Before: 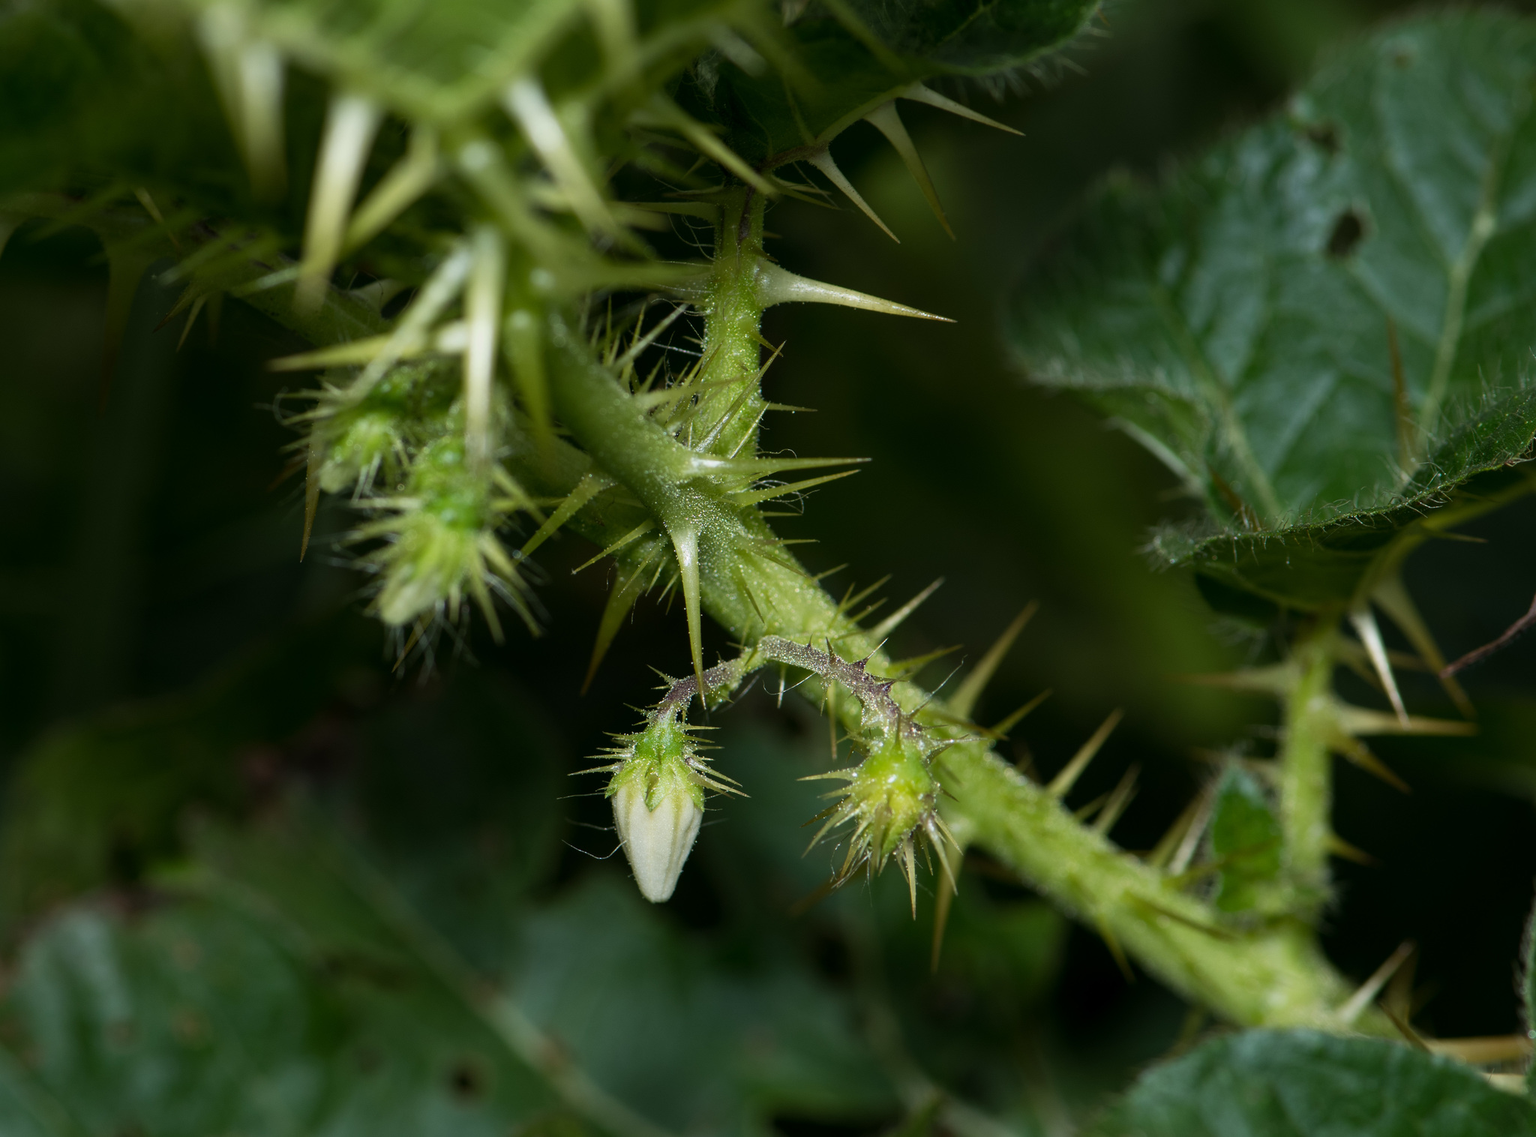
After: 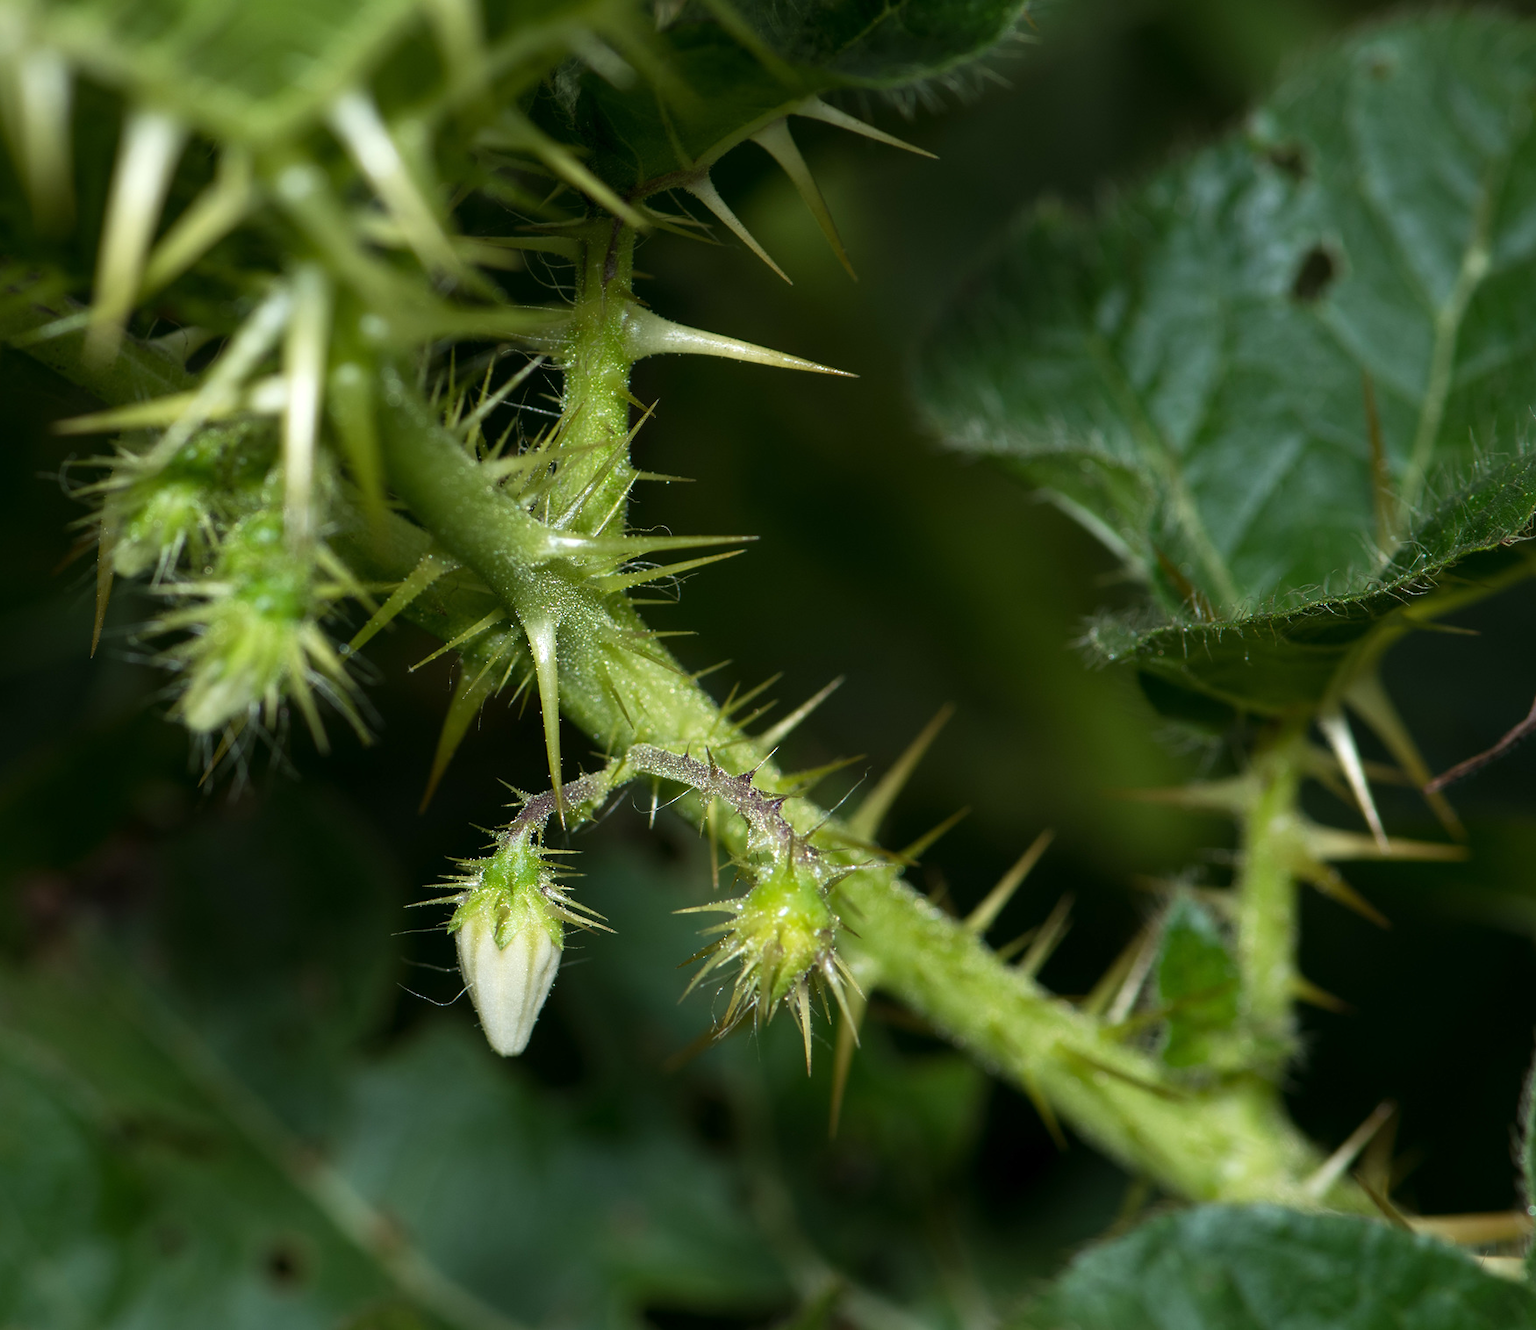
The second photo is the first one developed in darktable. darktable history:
crop and rotate: left 14.525%
exposure: exposure 0.372 EV, compensate exposure bias true, compensate highlight preservation false
